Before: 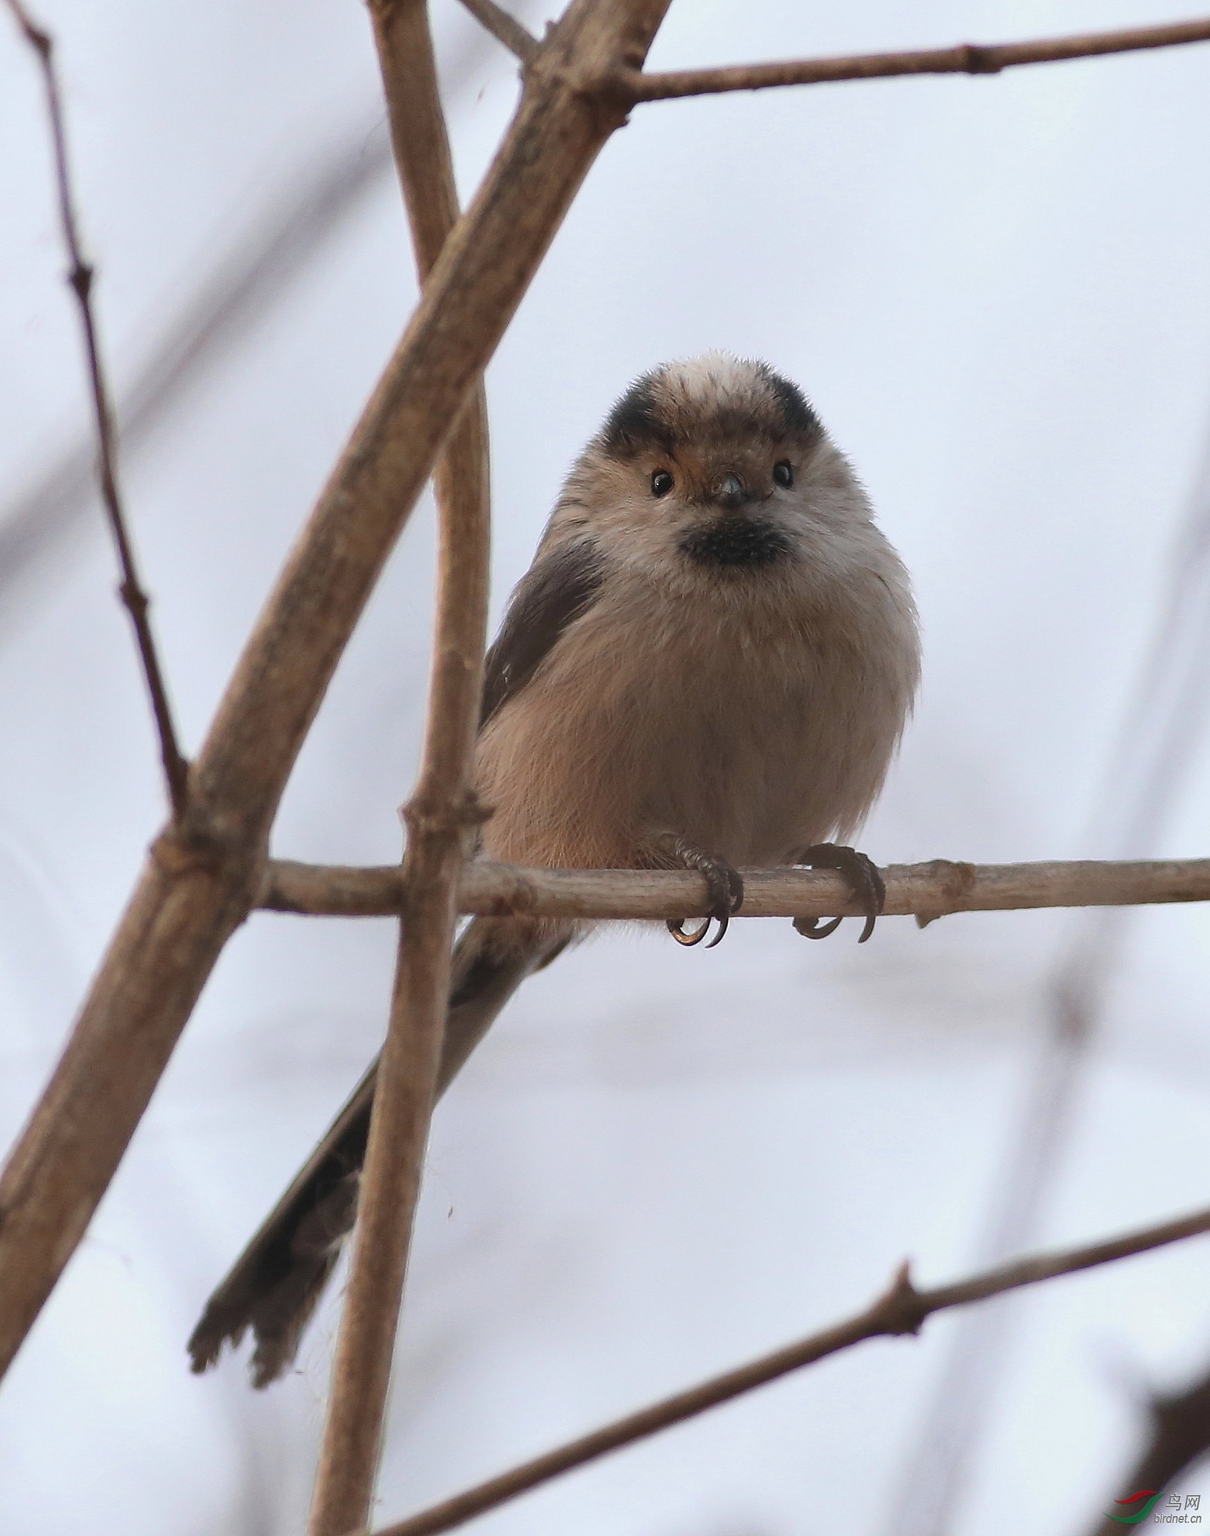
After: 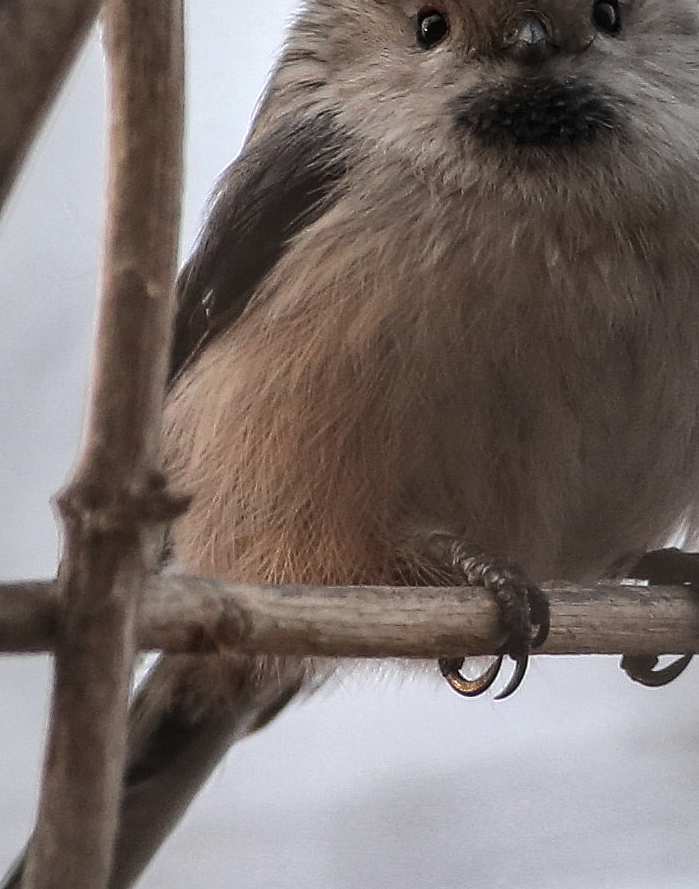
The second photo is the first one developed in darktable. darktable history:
tone equalizer: -8 EV -0.451 EV, -7 EV -0.417 EV, -6 EV -0.307 EV, -5 EV -0.249 EV, -3 EV 0.254 EV, -2 EV 0.326 EV, -1 EV 0.409 EV, +0 EV 0.44 EV, edges refinement/feathering 500, mask exposure compensation -1.57 EV, preserve details no
crop: left 30.005%, top 30.197%, right 29.915%, bottom 29.665%
exposure: exposure -0.066 EV, compensate highlight preservation false
shadows and highlights: shadows 39.34, highlights -54.89, low approximation 0.01, soften with gaussian
vignetting: fall-off start 18.79%, fall-off radius 137.32%, brightness -0.278, width/height ratio 0.62, shape 0.594
local contrast: detail 130%
